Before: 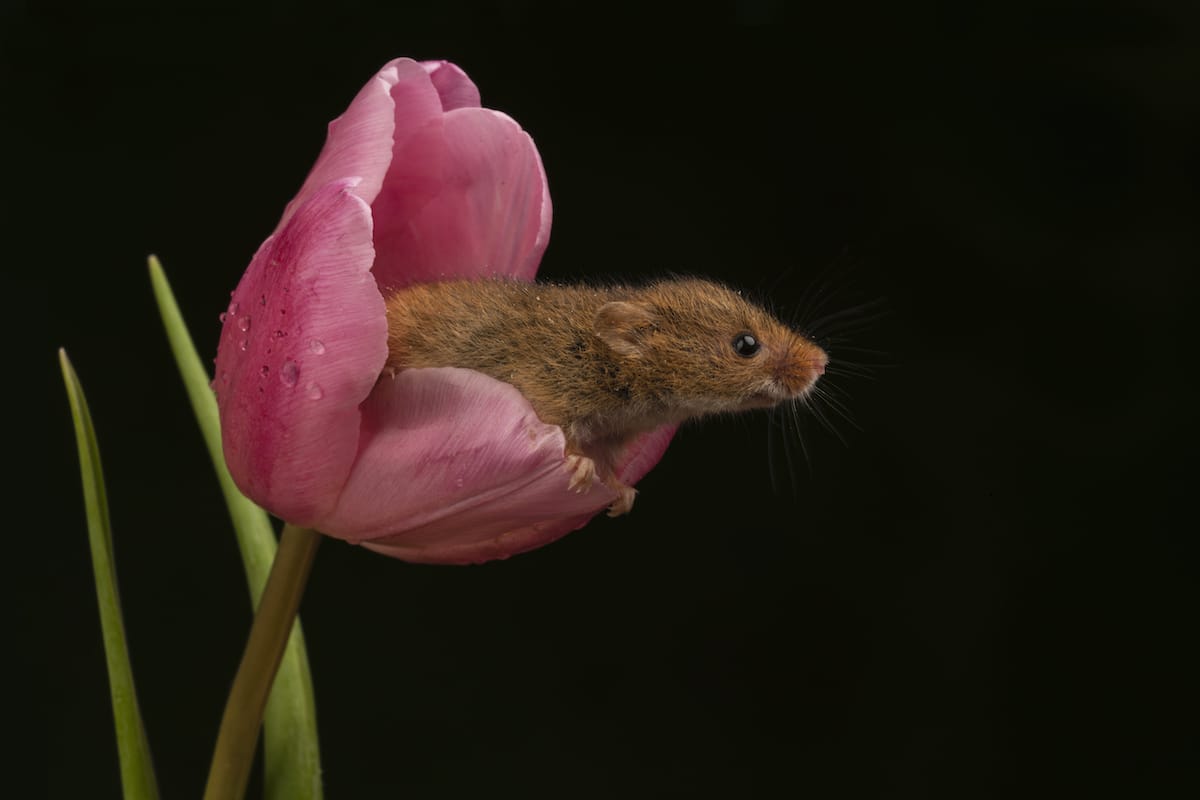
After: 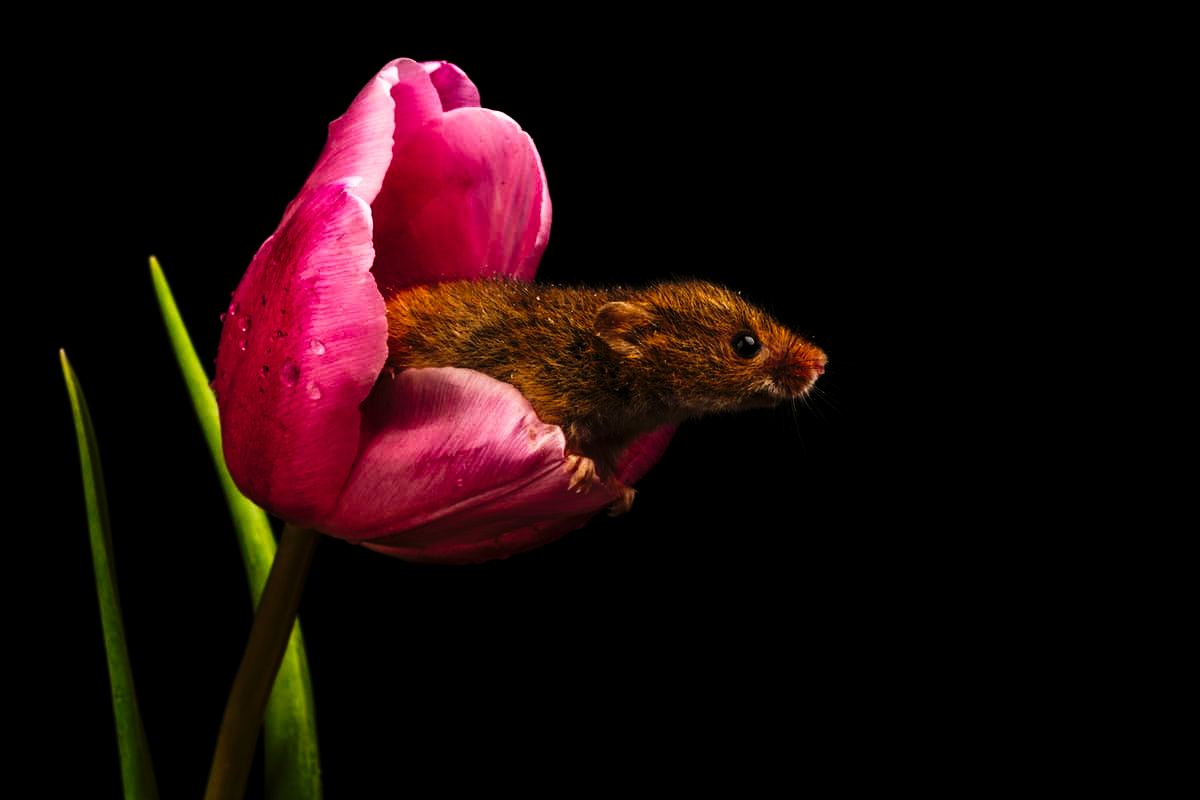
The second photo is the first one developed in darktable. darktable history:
exposure: black level correction 0.009, compensate exposure bias true, compensate highlight preservation false
tone curve: curves: ch0 [(0, 0) (0.003, 0.003) (0.011, 0.006) (0.025, 0.01) (0.044, 0.015) (0.069, 0.02) (0.1, 0.027) (0.136, 0.036) (0.177, 0.05) (0.224, 0.07) (0.277, 0.12) (0.335, 0.208) (0.399, 0.334) (0.468, 0.473) (0.543, 0.636) (0.623, 0.795) (0.709, 0.907) (0.801, 0.97) (0.898, 0.989) (1, 1)], preserve colors none
